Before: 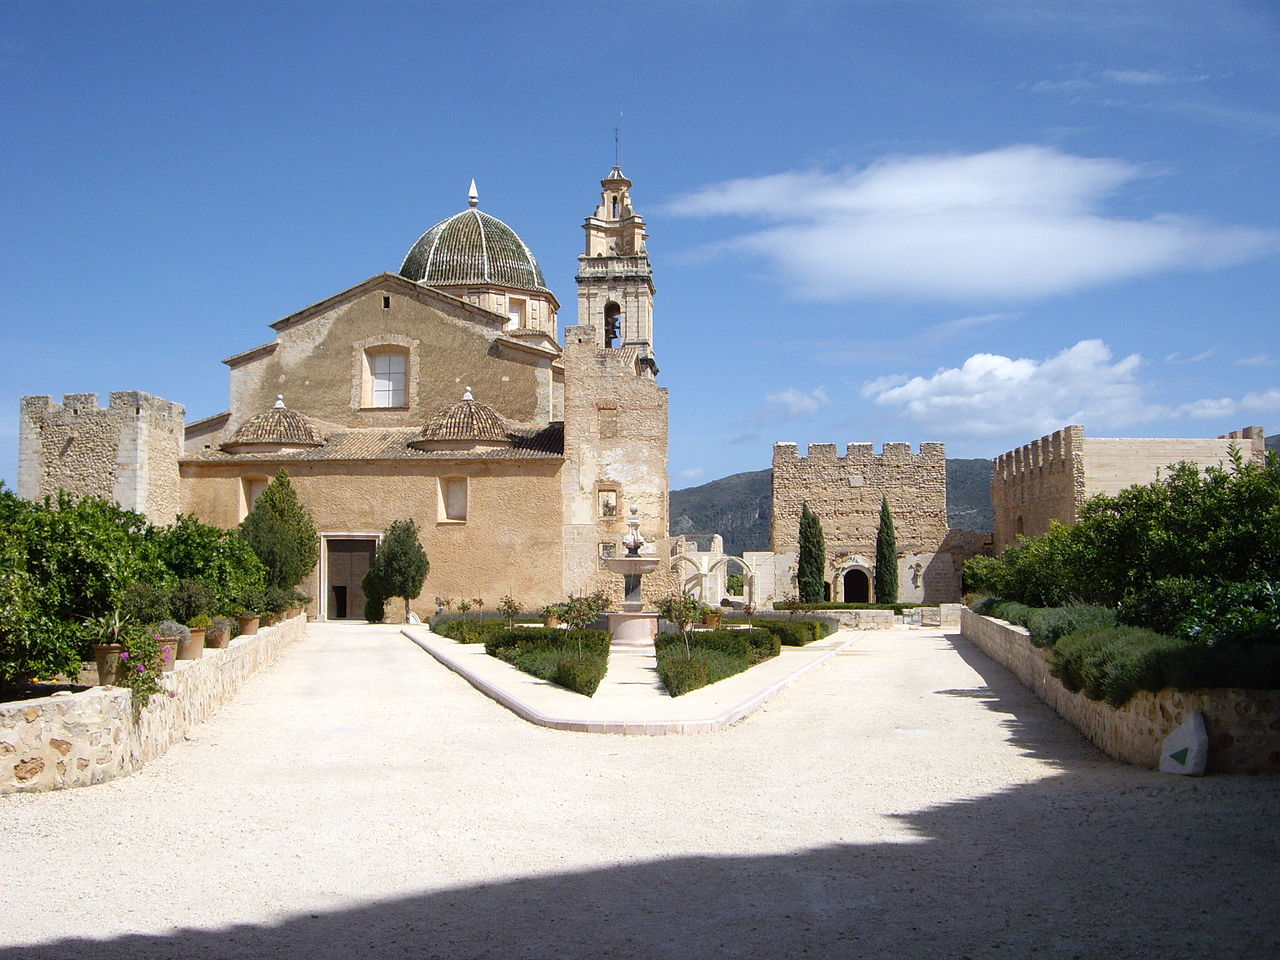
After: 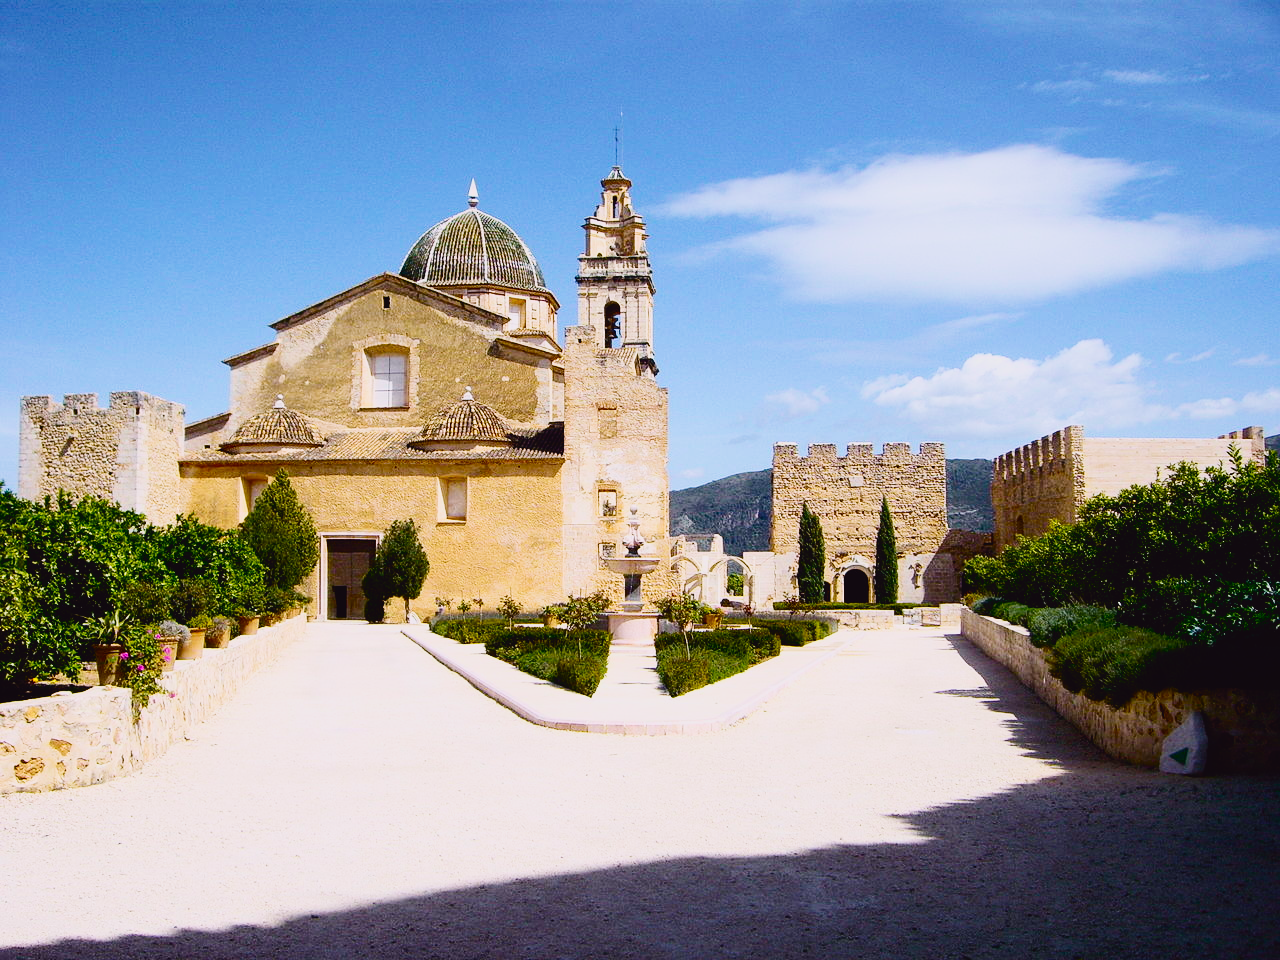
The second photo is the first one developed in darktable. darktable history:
tone curve: curves: ch0 [(0, 0.031) (0.145, 0.106) (0.319, 0.269) (0.495, 0.544) (0.707, 0.833) (0.859, 0.931) (1, 0.967)]; ch1 [(0, 0) (0.279, 0.218) (0.424, 0.411) (0.495, 0.504) (0.538, 0.55) (0.578, 0.595) (0.707, 0.778) (1, 1)]; ch2 [(0, 0) (0.125, 0.089) (0.353, 0.329) (0.436, 0.432) (0.552, 0.554) (0.615, 0.674) (1, 1)], color space Lab, independent channels, preserve colors none
color balance rgb: perceptual saturation grading › global saturation 25.115%, perceptual brilliance grading › global brilliance 2.895%, perceptual brilliance grading › highlights -3.286%, perceptual brilliance grading › shadows 3.618%
filmic rgb: black relative exposure -9.35 EV, white relative exposure 6.72 EV, threshold 5.95 EV, hardness 3.08, contrast 1.05, add noise in highlights 0.001, preserve chrominance no, color science v3 (2019), use custom middle-gray values true, contrast in highlights soft, enable highlight reconstruction true
velvia: on, module defaults
